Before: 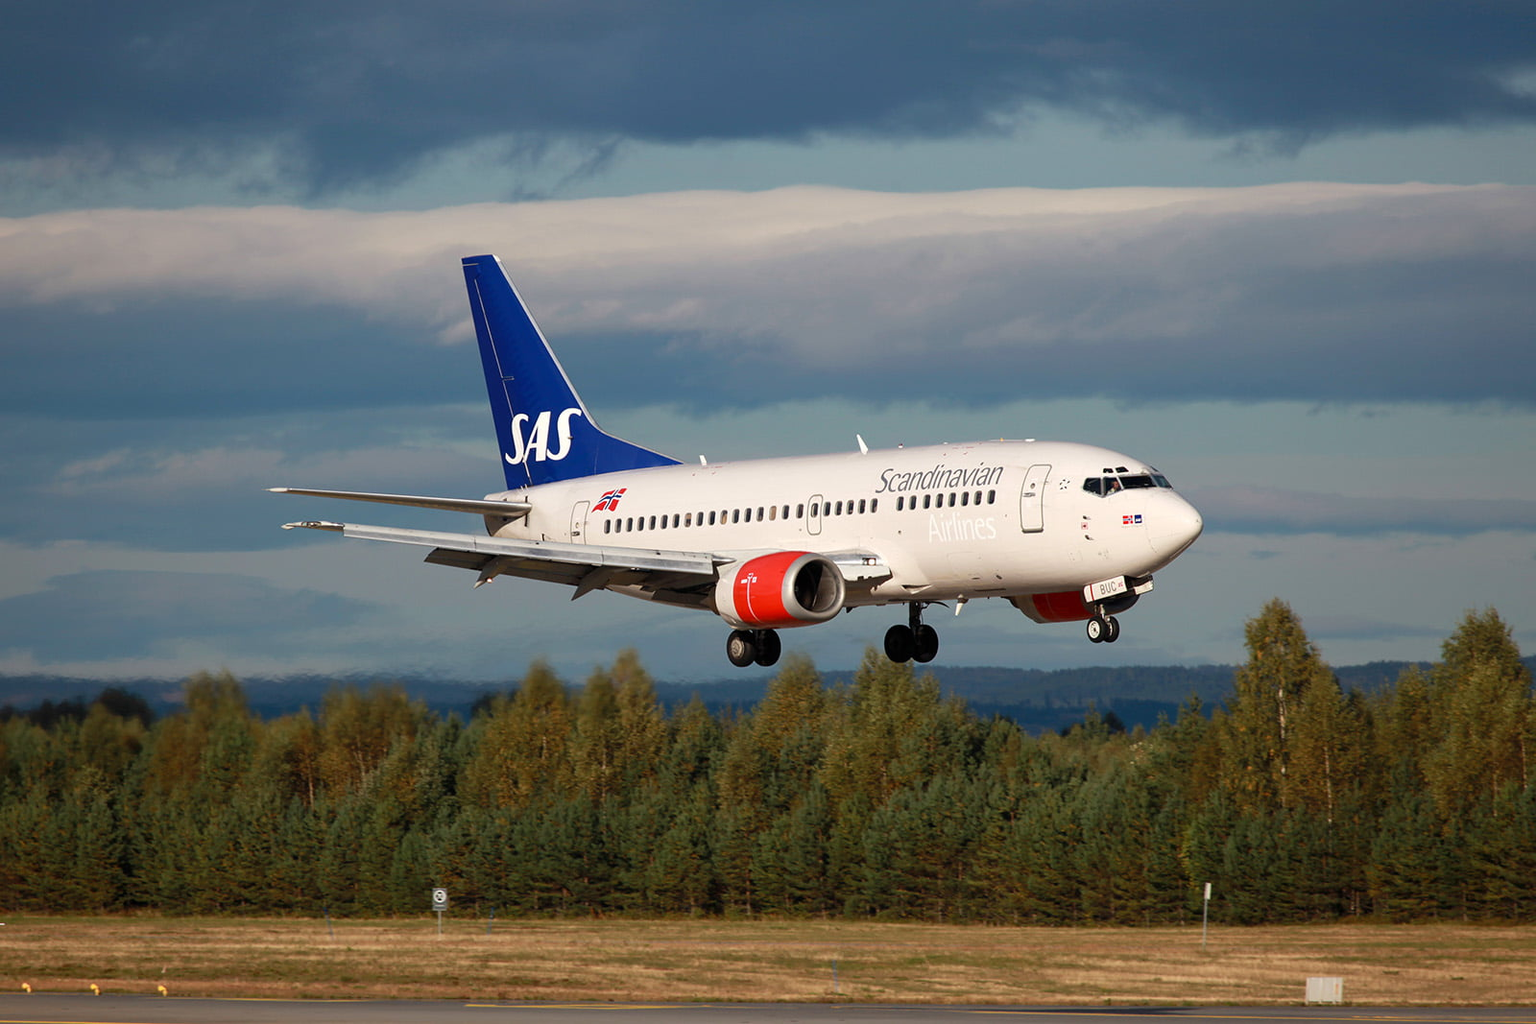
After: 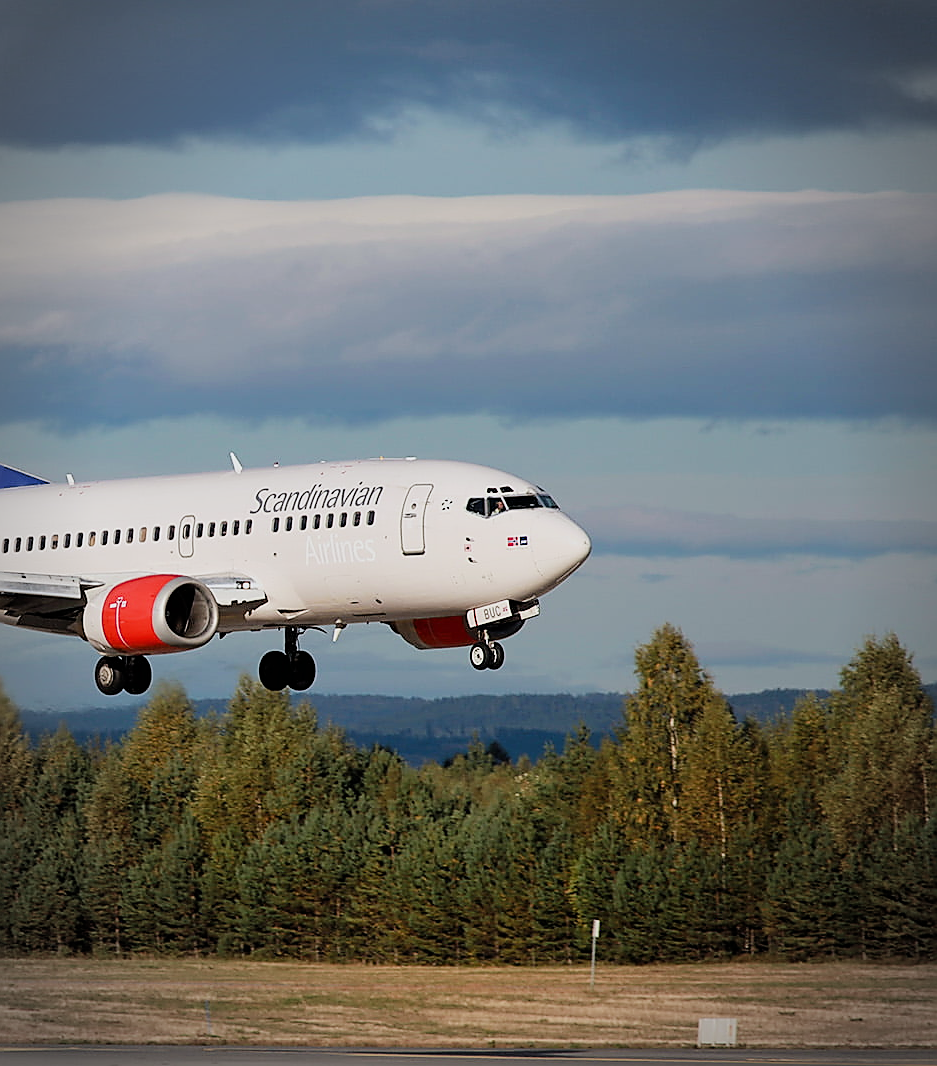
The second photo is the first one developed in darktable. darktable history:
white balance: red 0.98, blue 1.034
exposure: exposure 0.426 EV, compensate highlight preservation false
filmic rgb: black relative exposure -7.65 EV, white relative exposure 4.56 EV, hardness 3.61
crop: left 41.402%
vignetting: automatic ratio true
sharpen: radius 1.4, amount 1.25, threshold 0.7
